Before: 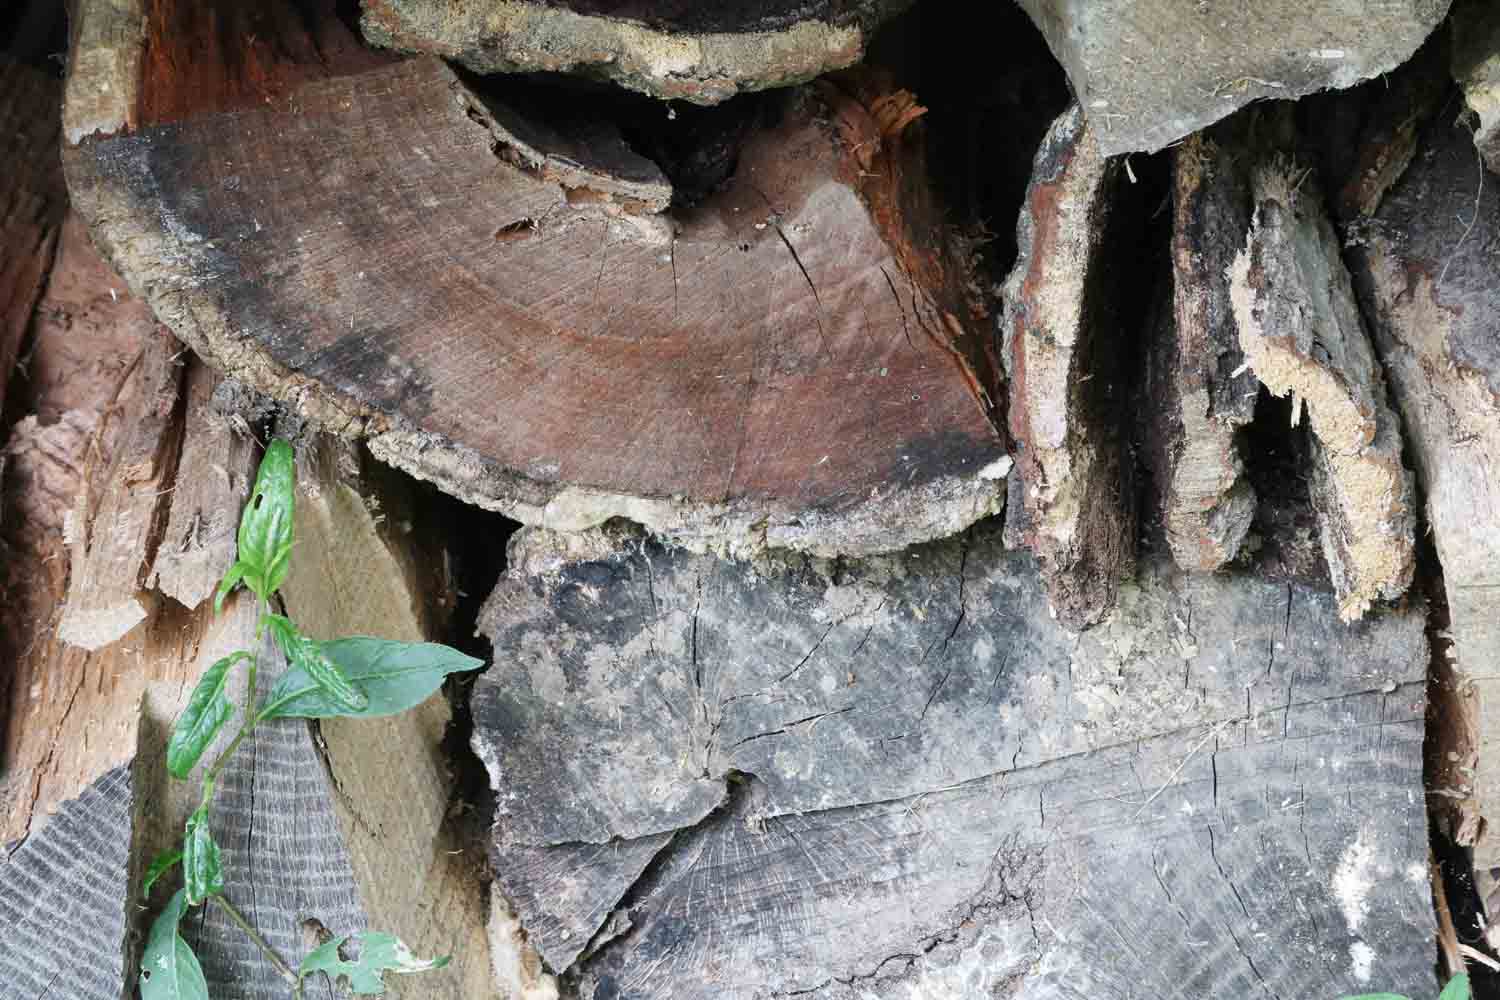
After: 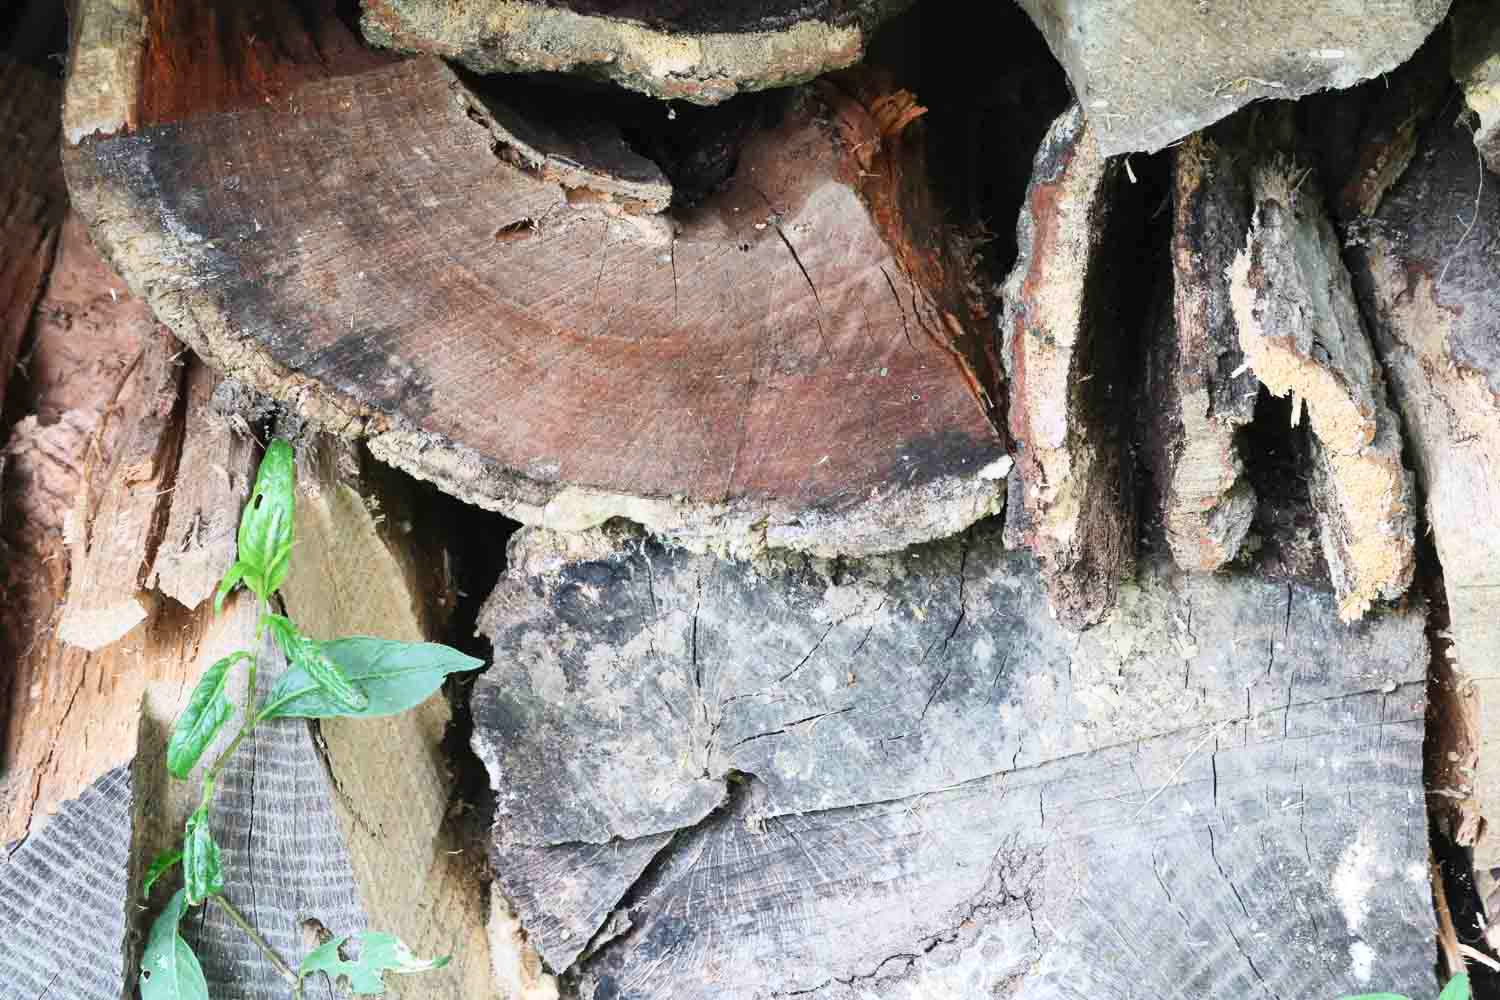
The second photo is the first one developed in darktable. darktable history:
contrast brightness saturation: contrast 0.2, brightness 0.16, saturation 0.22
tone equalizer: on, module defaults
